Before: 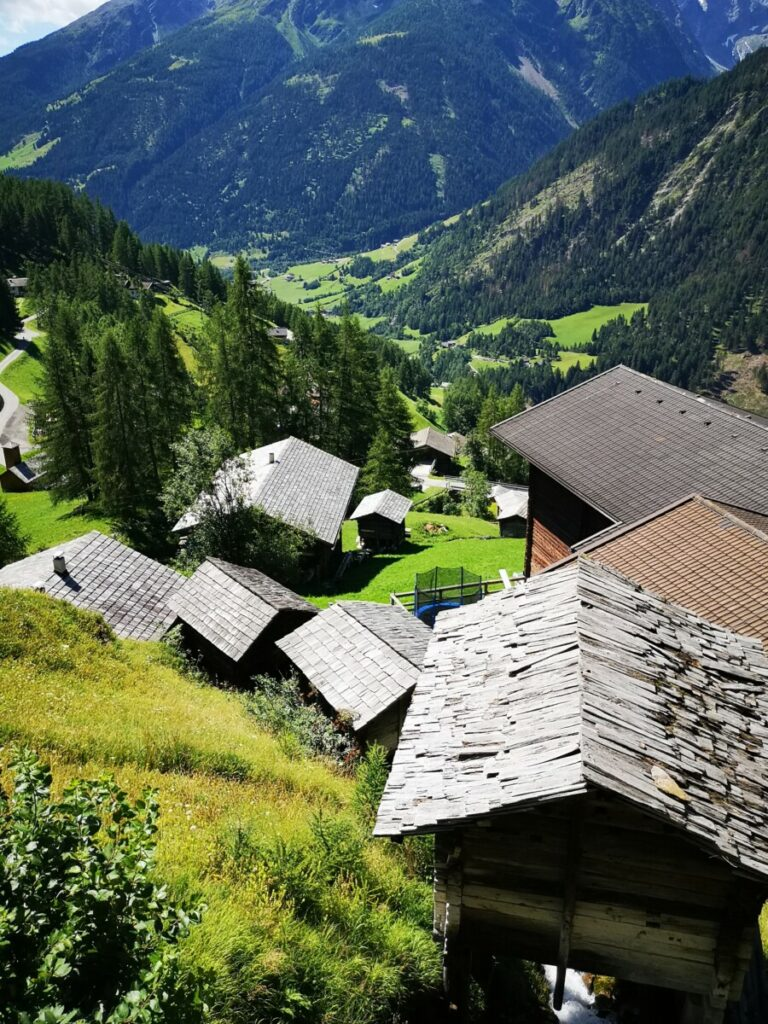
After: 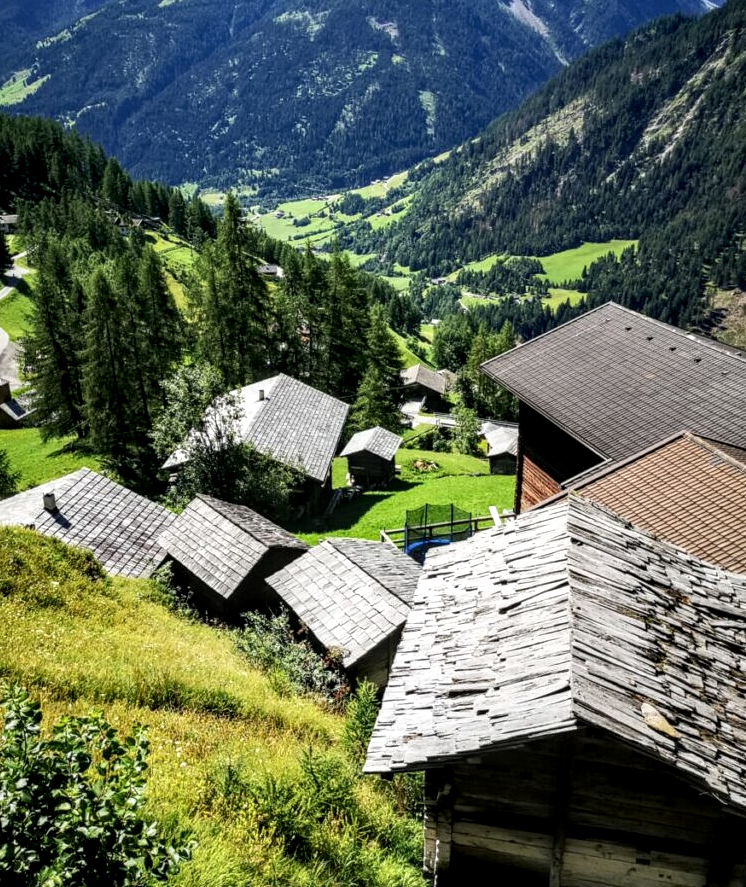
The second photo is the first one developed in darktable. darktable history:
crop: left 1.359%, top 6.201%, right 1.48%, bottom 7.13%
local contrast: detail 161%
